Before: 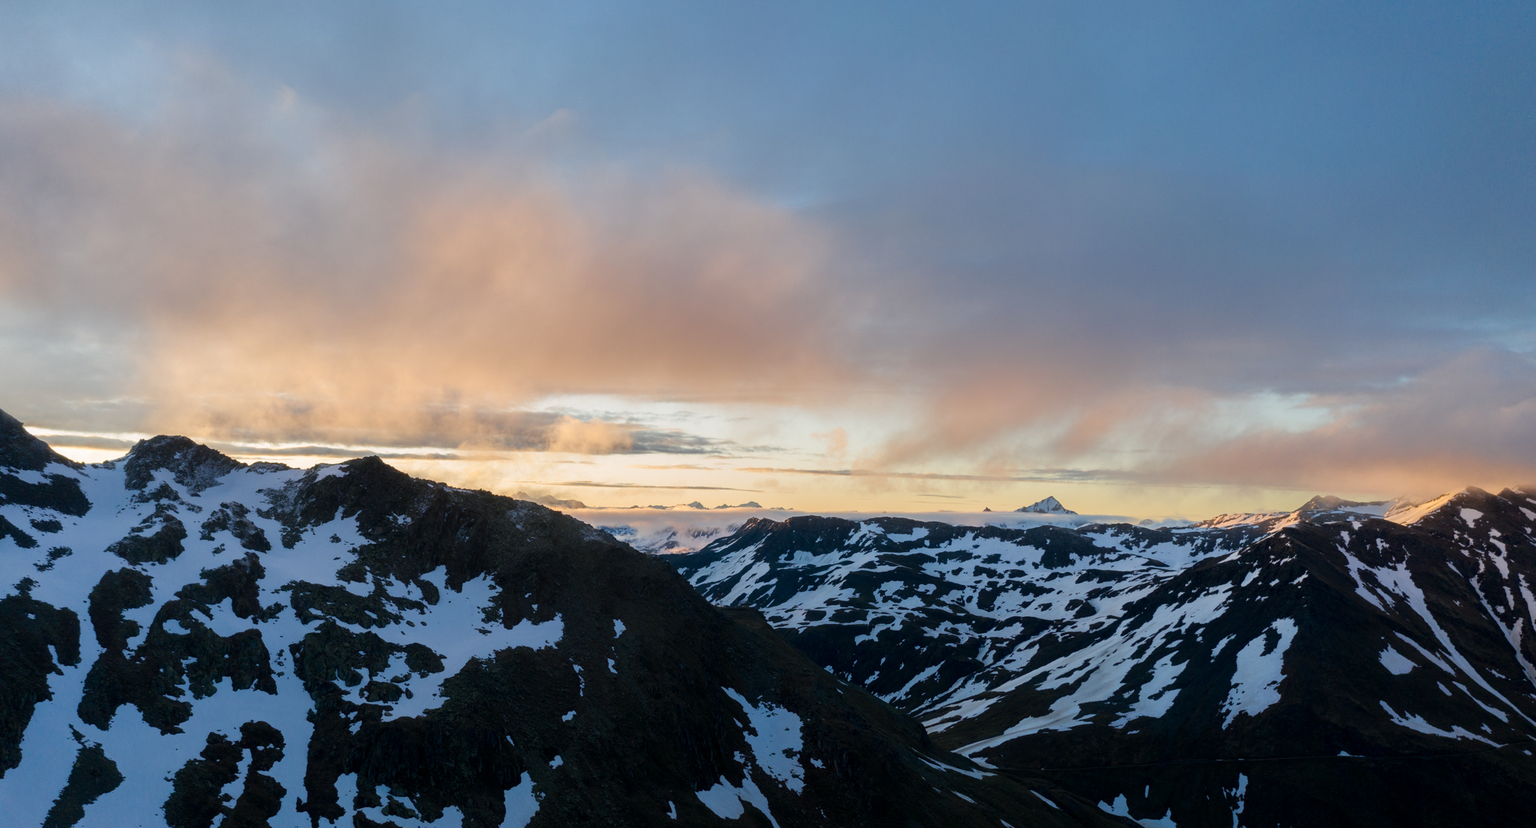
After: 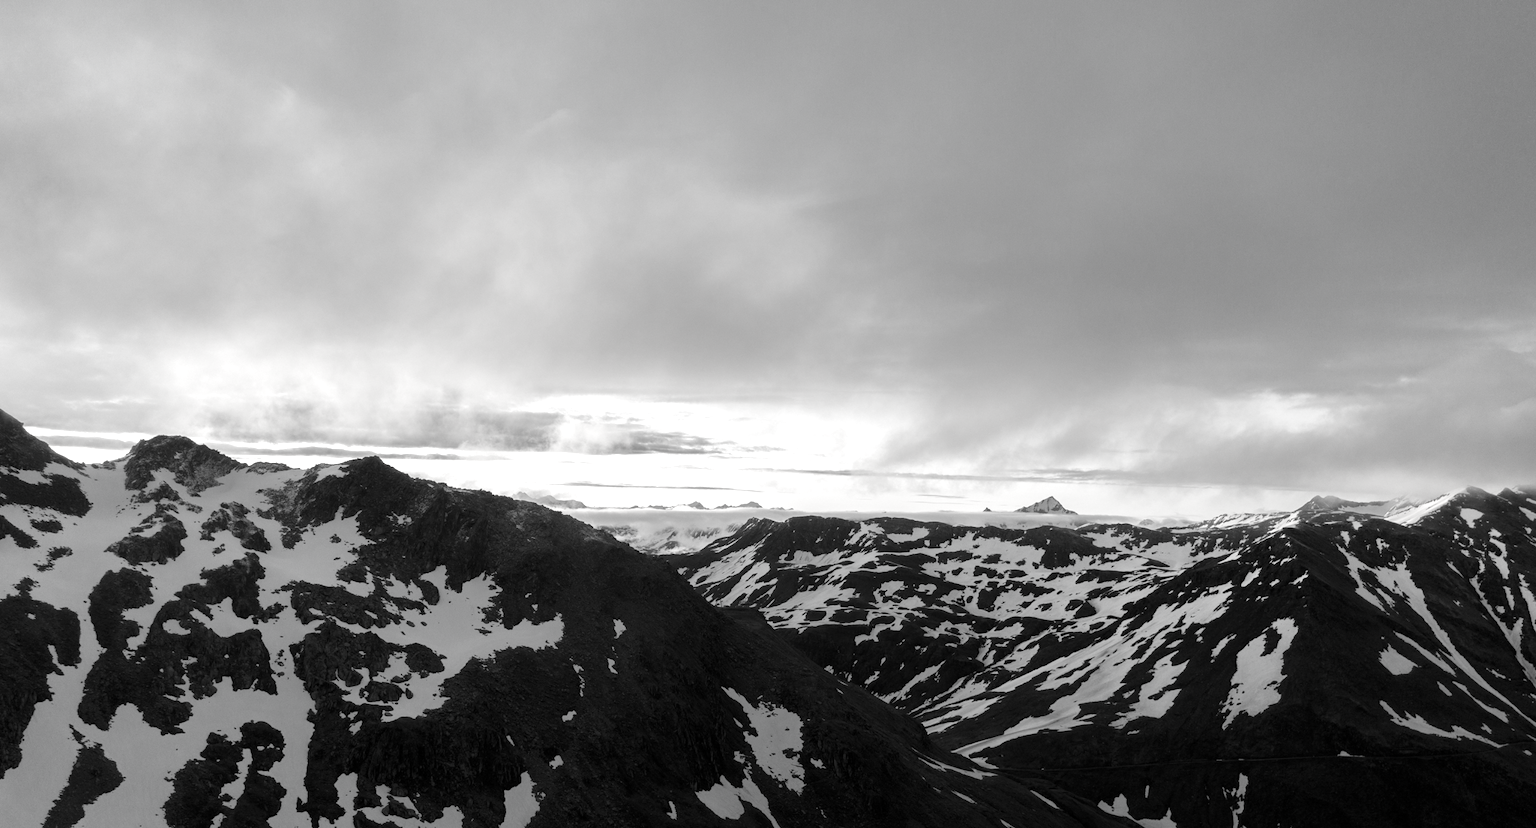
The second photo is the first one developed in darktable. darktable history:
contrast brightness saturation: saturation -0.989
exposure: exposure 0.644 EV, compensate highlight preservation false
